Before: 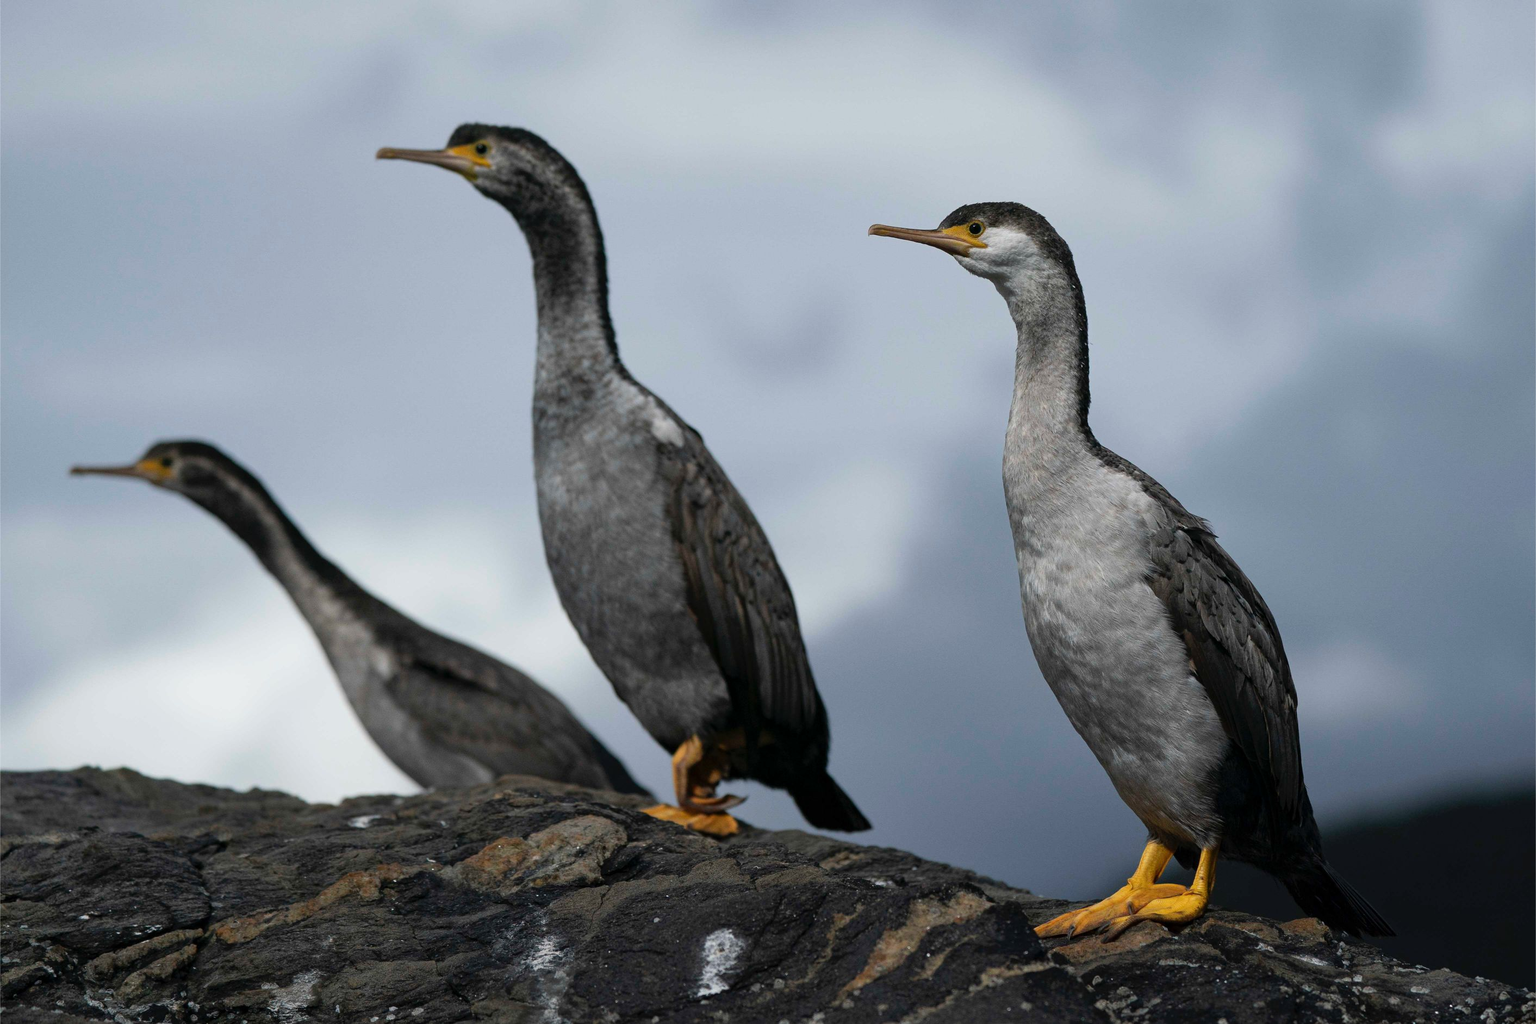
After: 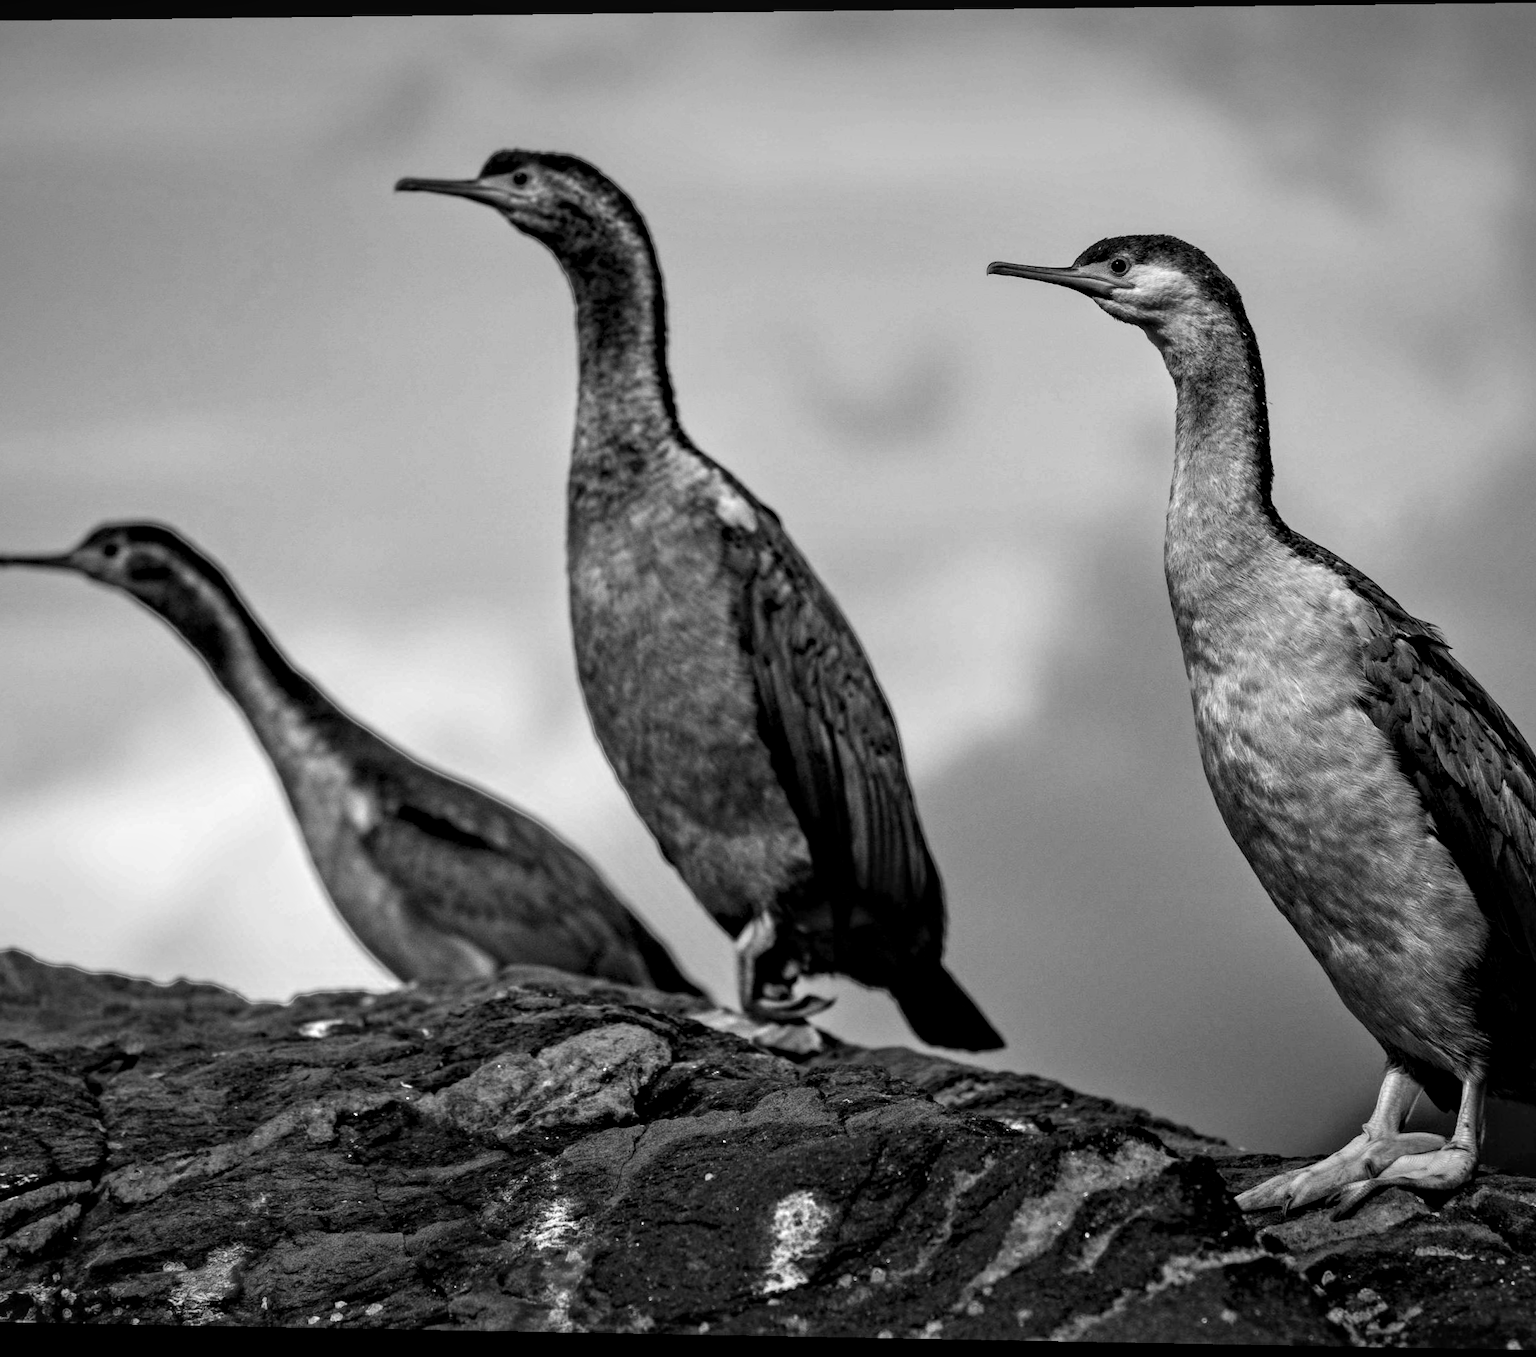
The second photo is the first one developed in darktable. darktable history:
contrast equalizer: y [[0.511, 0.558, 0.631, 0.632, 0.559, 0.512], [0.5 ×6], [0.507, 0.559, 0.627, 0.644, 0.647, 0.647], [0 ×6], [0 ×6]]
local contrast: on, module defaults
crop and rotate: left 9.061%, right 20.142%
exposure: exposure 0.131 EV, compensate highlight preservation false
vignetting: fall-off radius 100%, width/height ratio 1.337
monochrome: on, module defaults
rotate and perspective: rotation 0.128°, lens shift (vertical) -0.181, lens shift (horizontal) -0.044, shear 0.001, automatic cropping off
